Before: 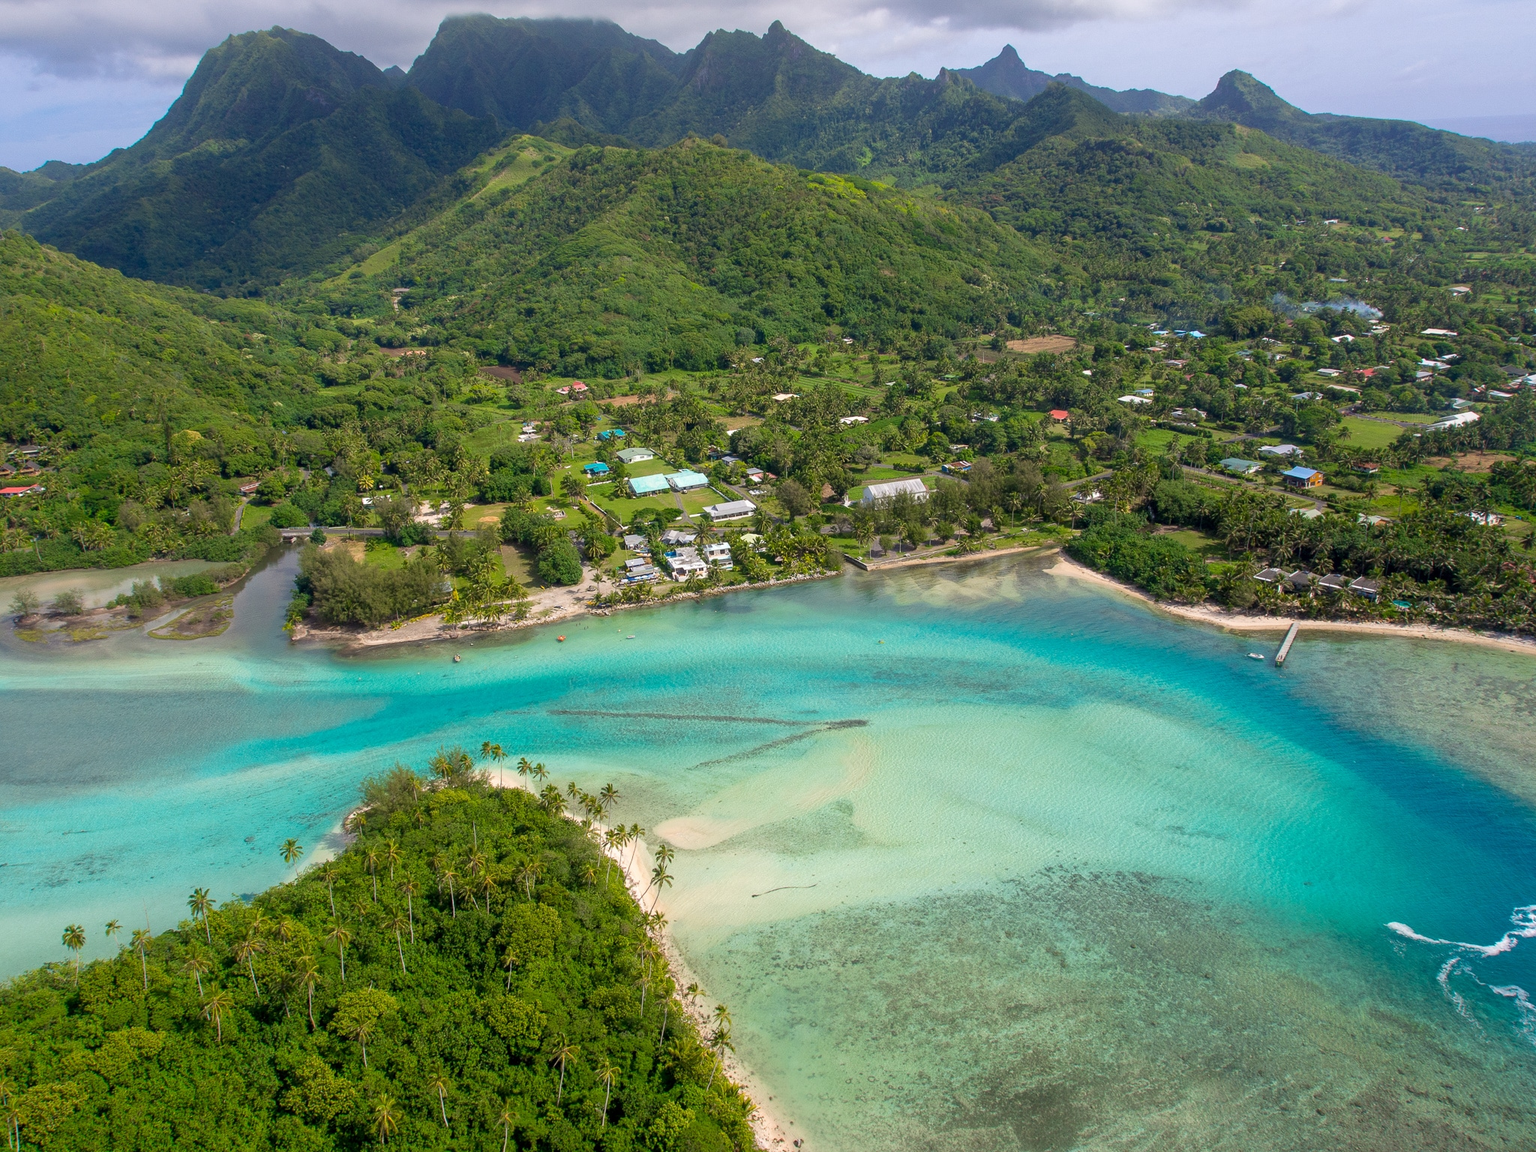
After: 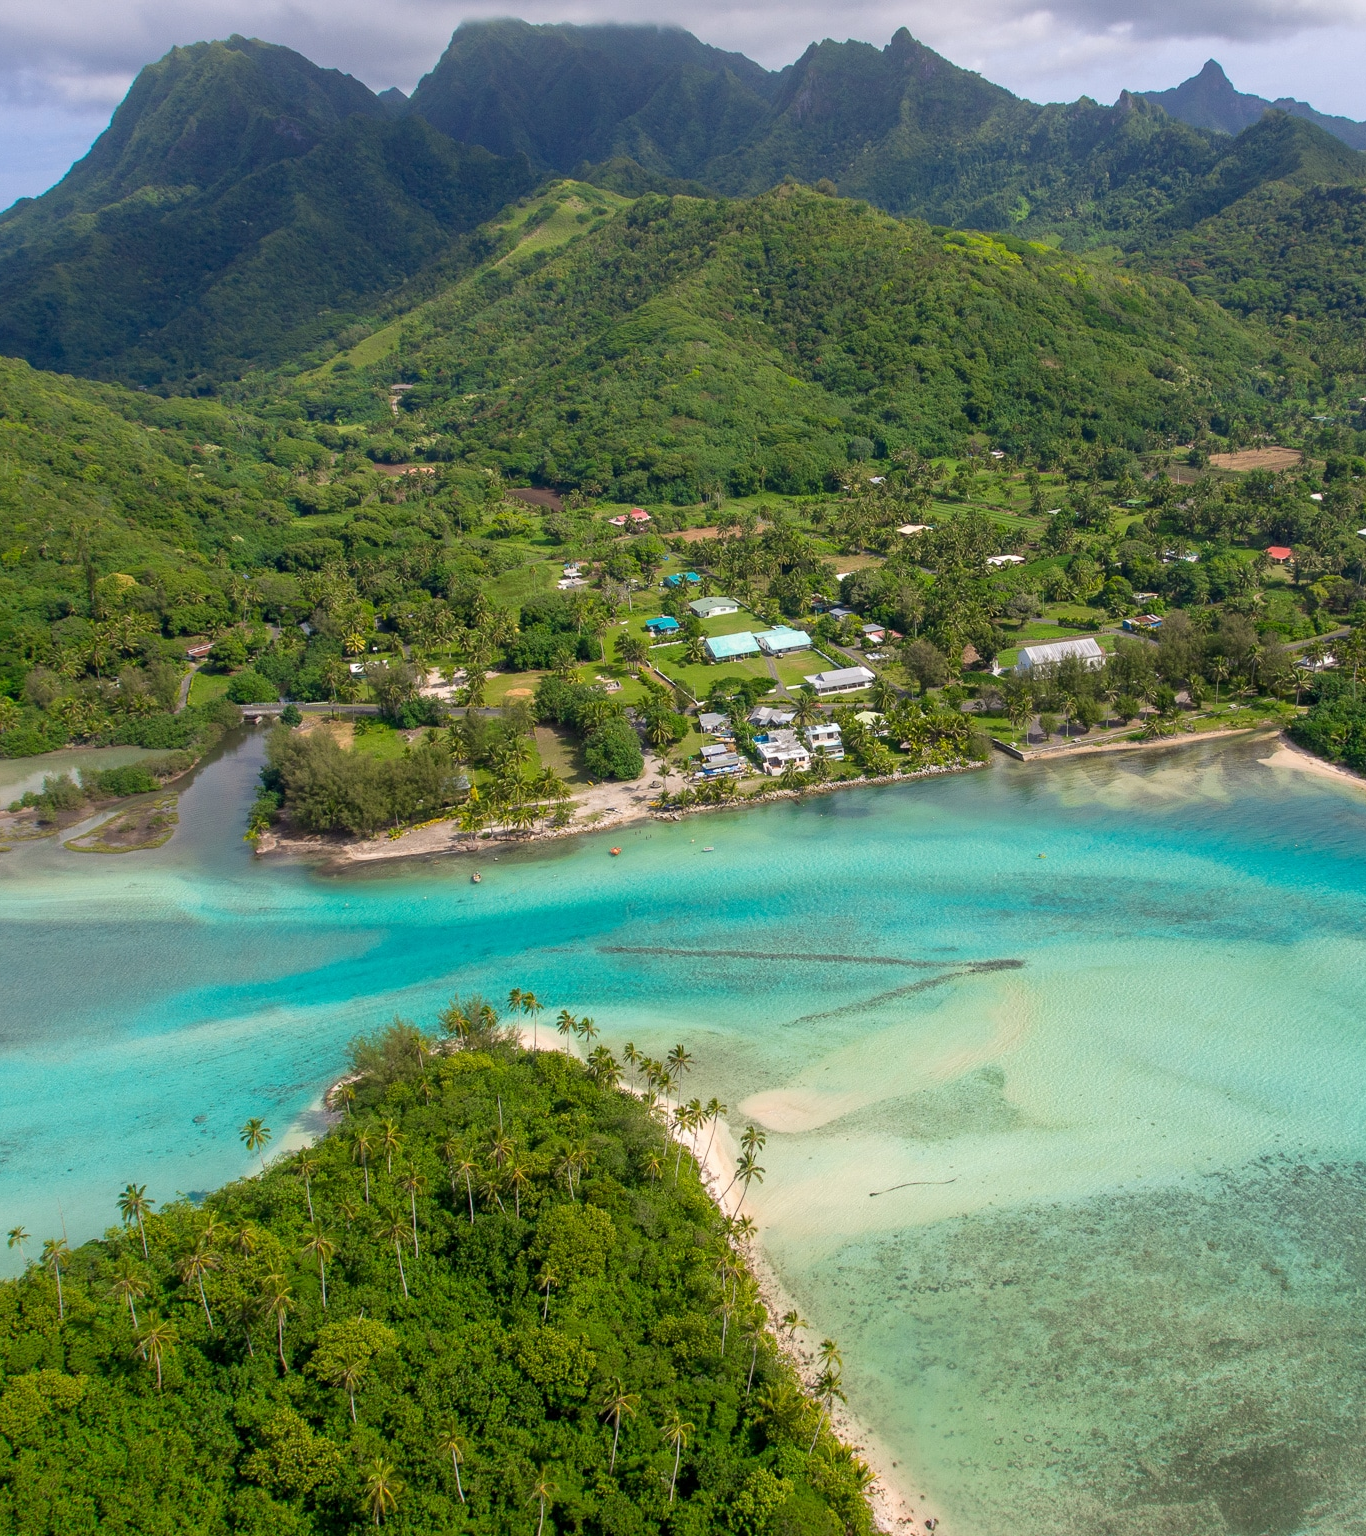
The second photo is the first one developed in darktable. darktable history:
crop and rotate: left 6.538%, right 26.735%
